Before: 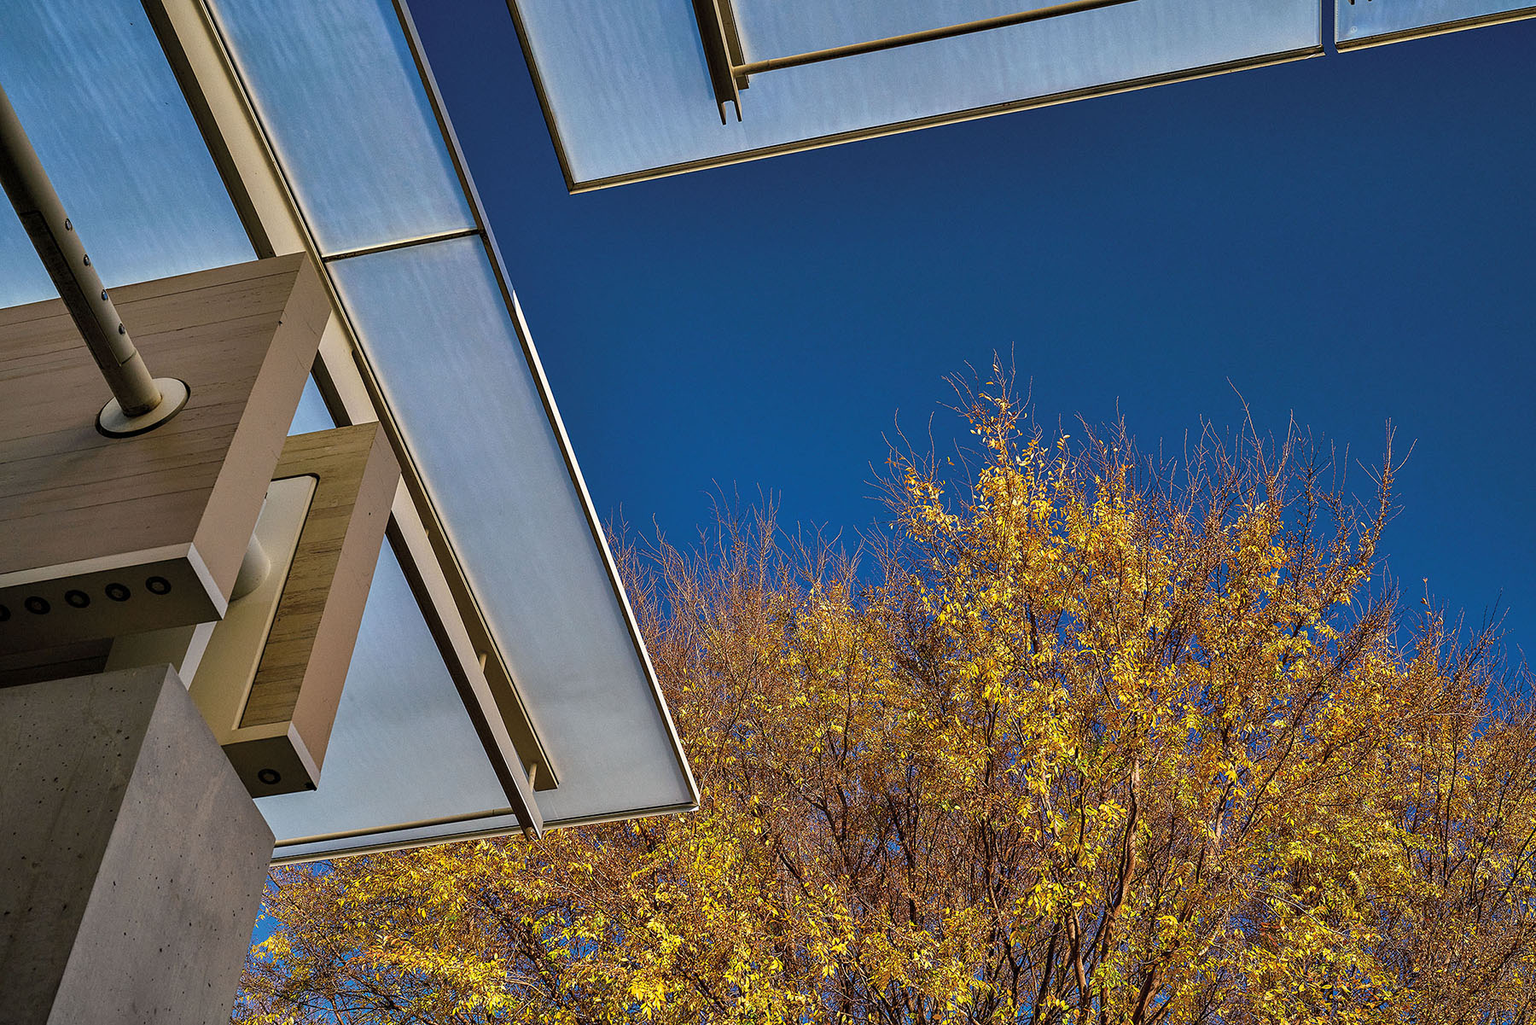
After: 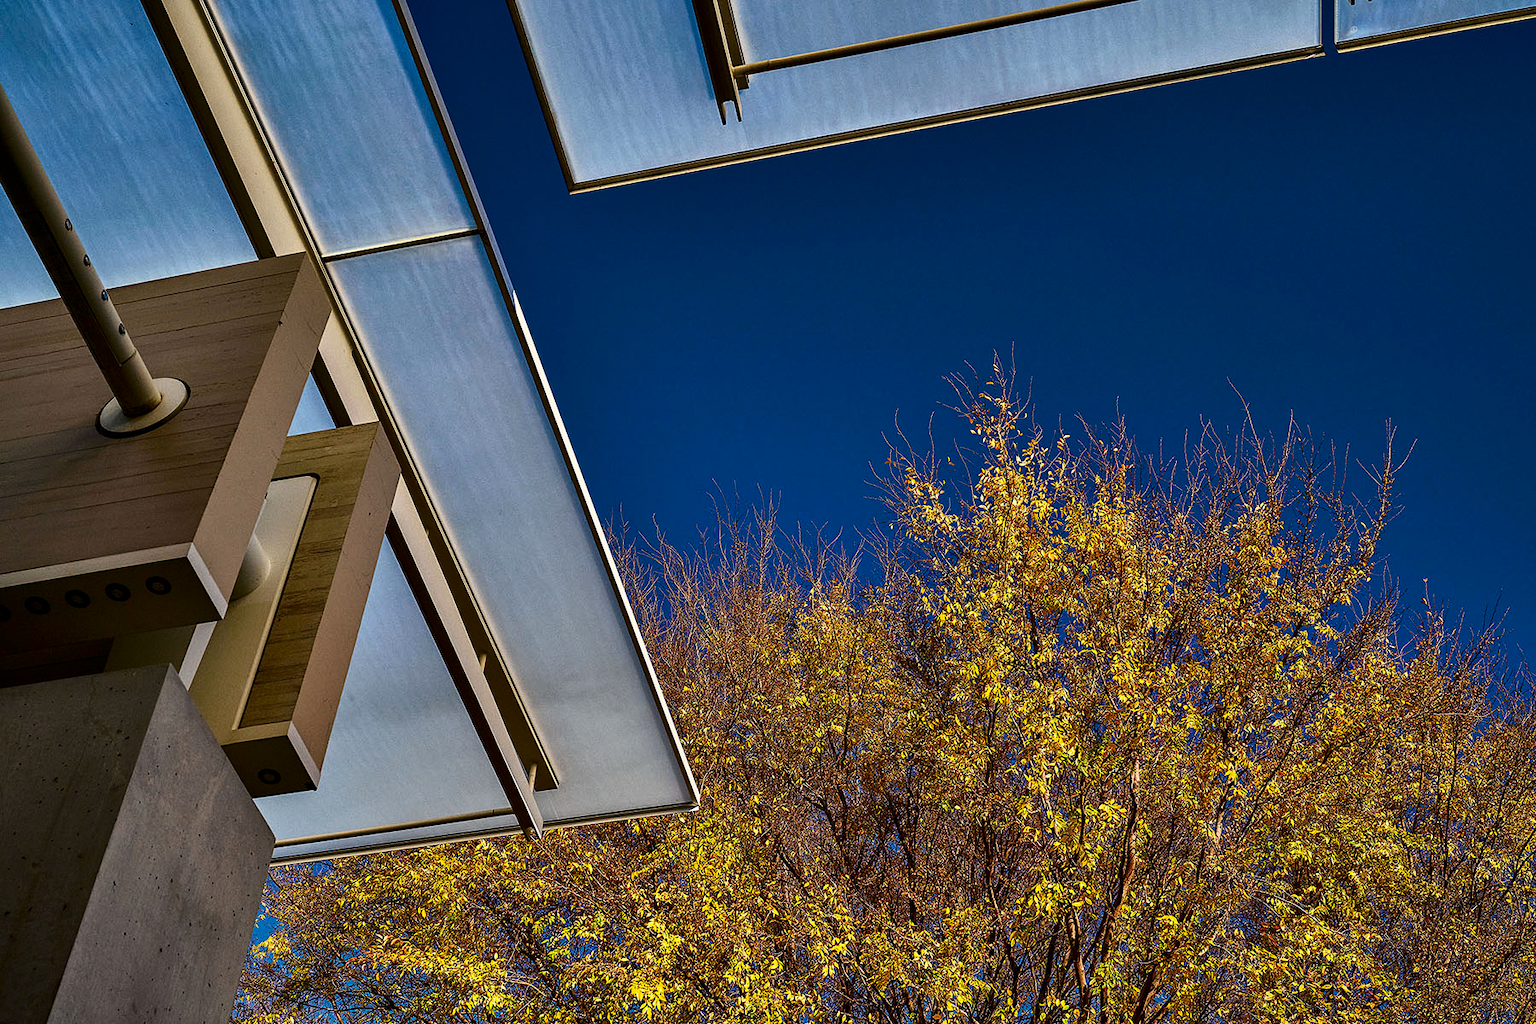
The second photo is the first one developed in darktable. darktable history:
contrast brightness saturation: contrast 0.202, brightness -0.113, saturation 0.099
